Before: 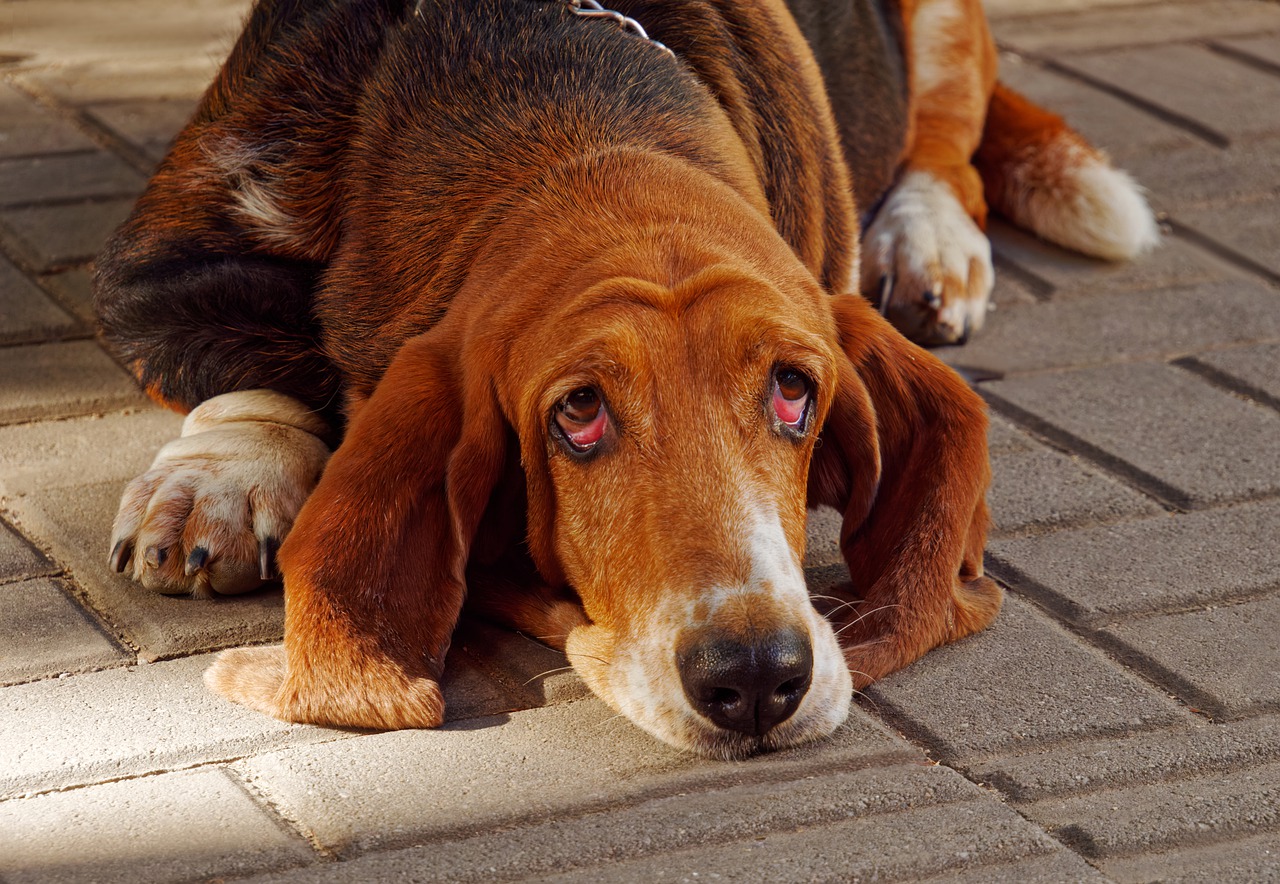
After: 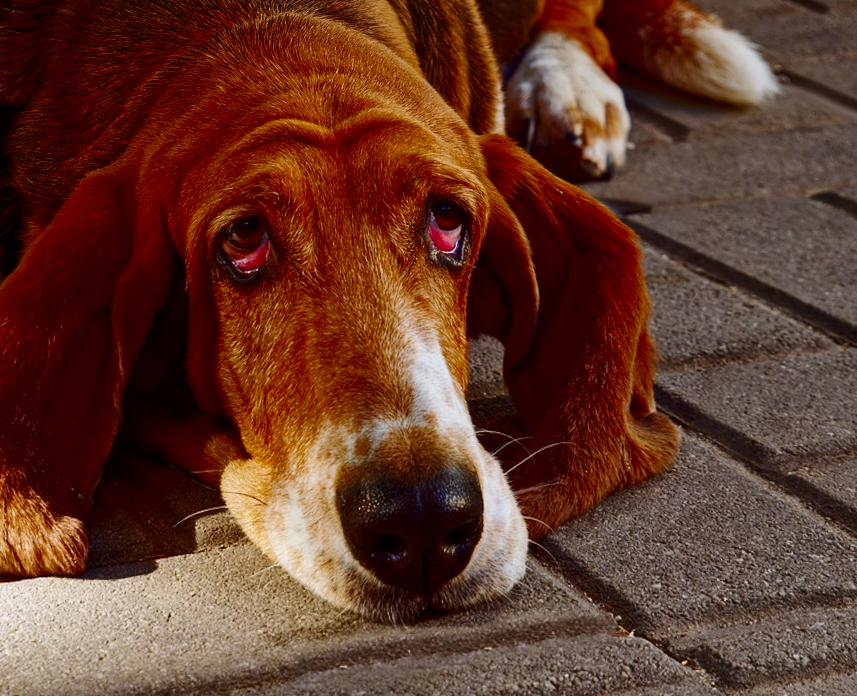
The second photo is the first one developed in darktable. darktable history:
rotate and perspective: rotation 0.72°, lens shift (vertical) -0.352, lens shift (horizontal) -0.051, crop left 0.152, crop right 0.859, crop top 0.019, crop bottom 0.964
contrast brightness saturation: contrast 0.22, brightness -0.19, saturation 0.24
crop: left 19.159%, top 9.58%, bottom 9.58%
white balance: red 0.976, blue 1.04
